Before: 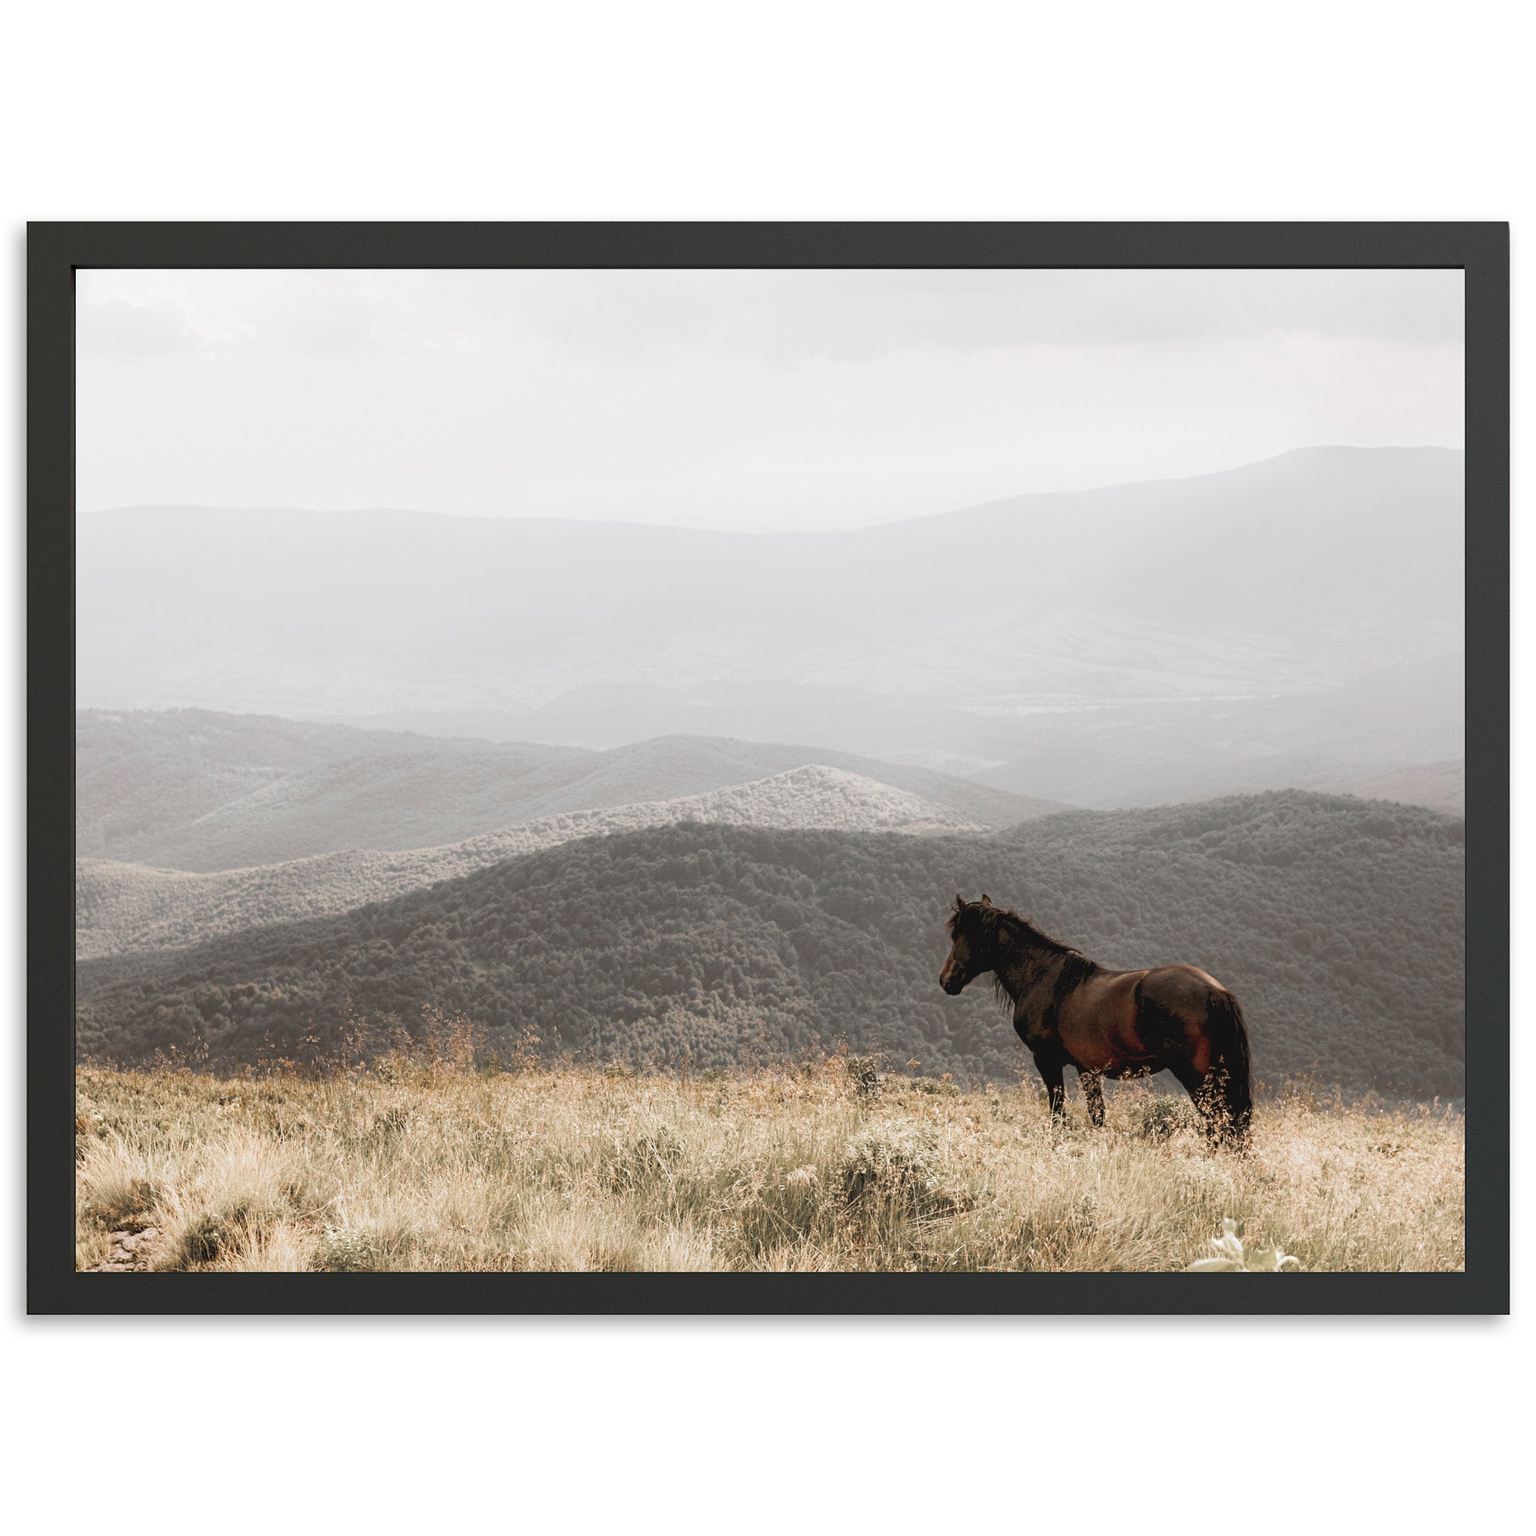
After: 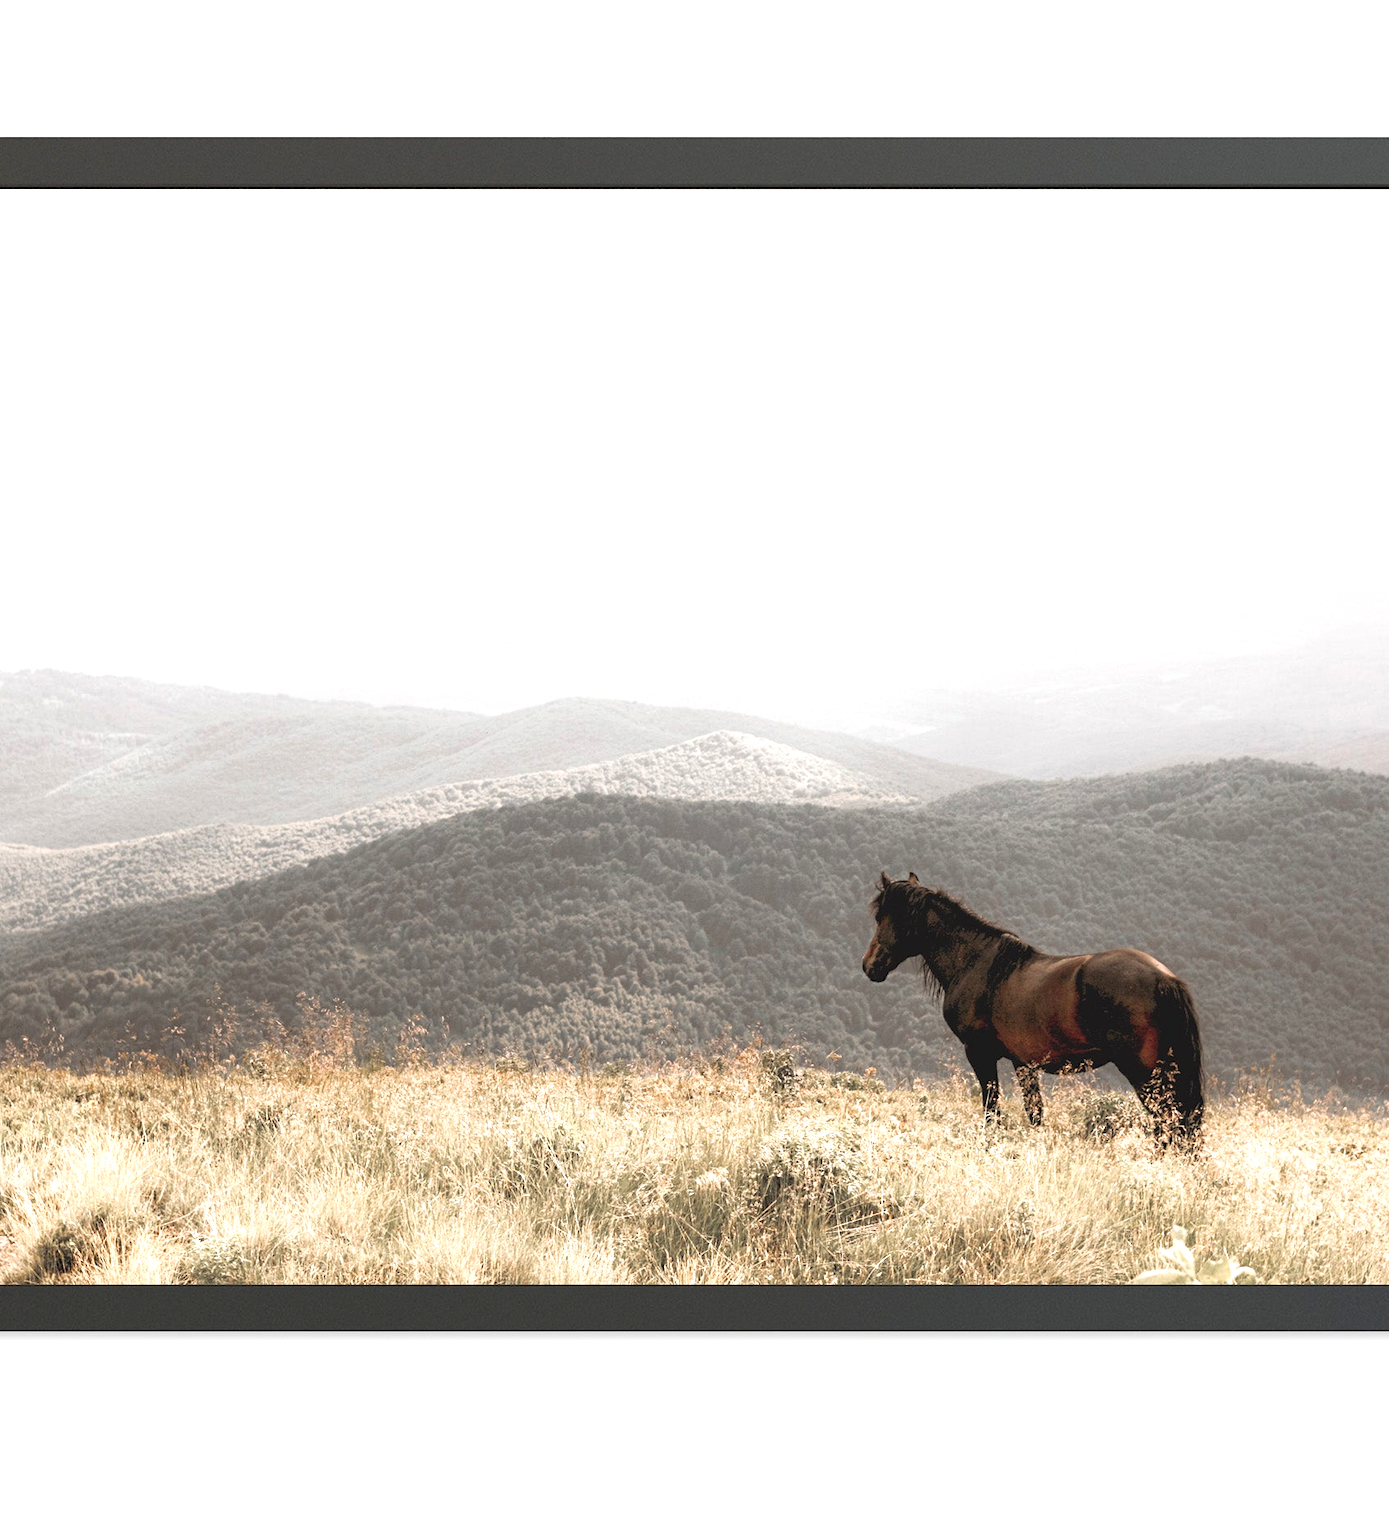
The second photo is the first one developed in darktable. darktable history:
exposure: black level correction 0, exposure 0.7 EV, compensate exposure bias true, compensate highlight preservation false
tone equalizer: -8 EV -1.84 EV, -7 EV -1.16 EV, -6 EV -1.62 EV, smoothing diameter 25%, edges refinement/feathering 10, preserve details guided filter
crop: left 9.807%, top 6.259%, right 7.334%, bottom 2.177%
